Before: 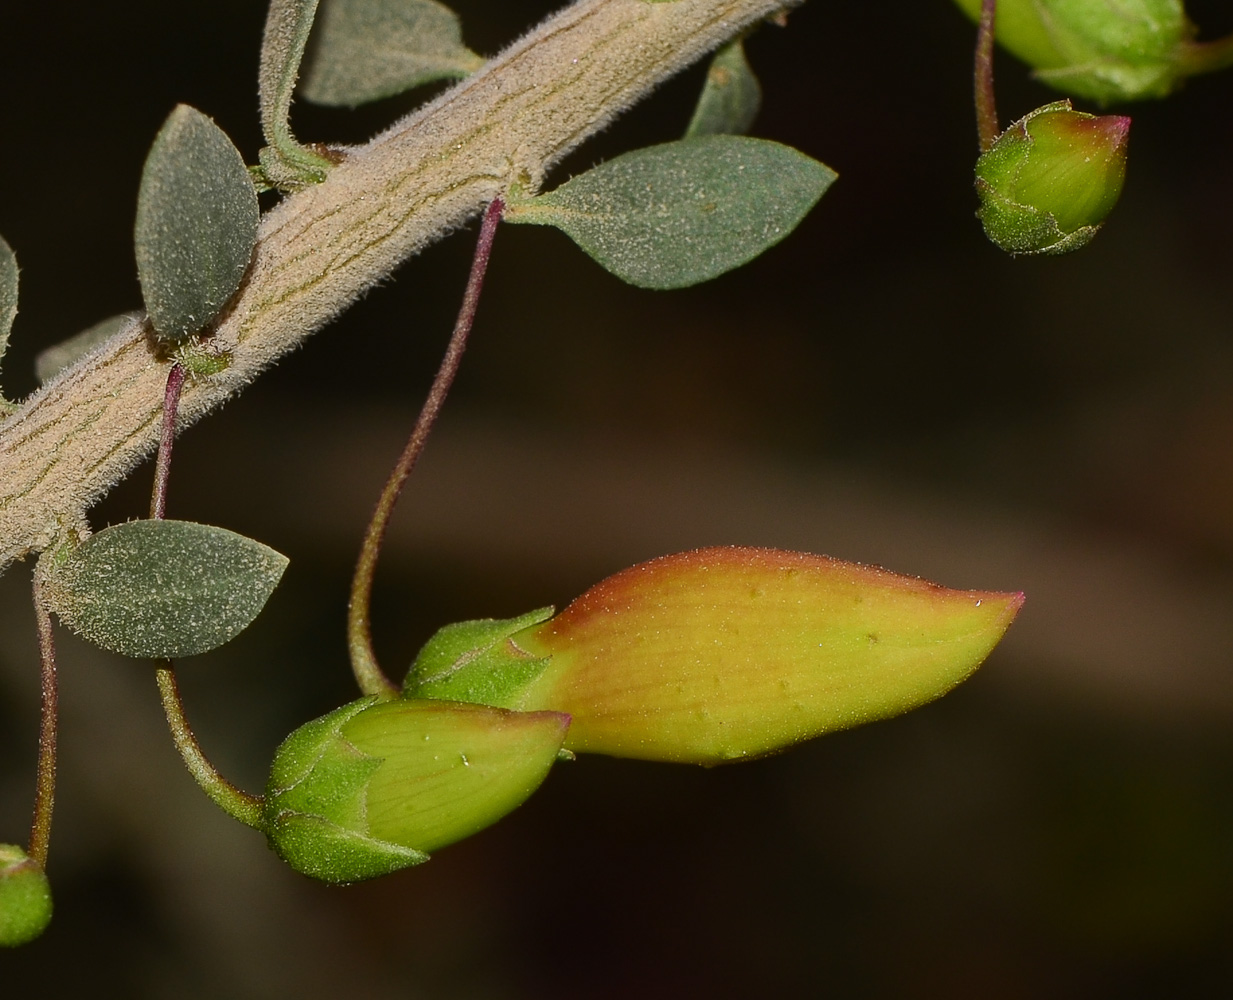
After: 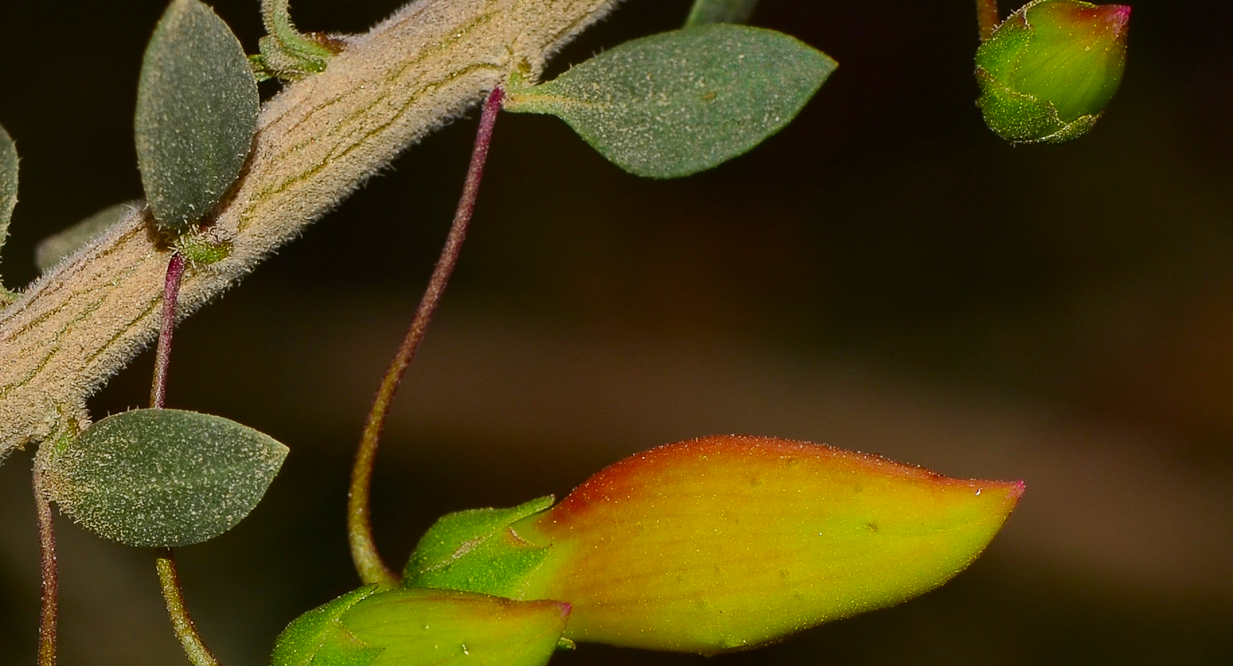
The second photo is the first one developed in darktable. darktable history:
crop: top 11.166%, bottom 22.168%
contrast brightness saturation: brightness -0.02, saturation 0.35
